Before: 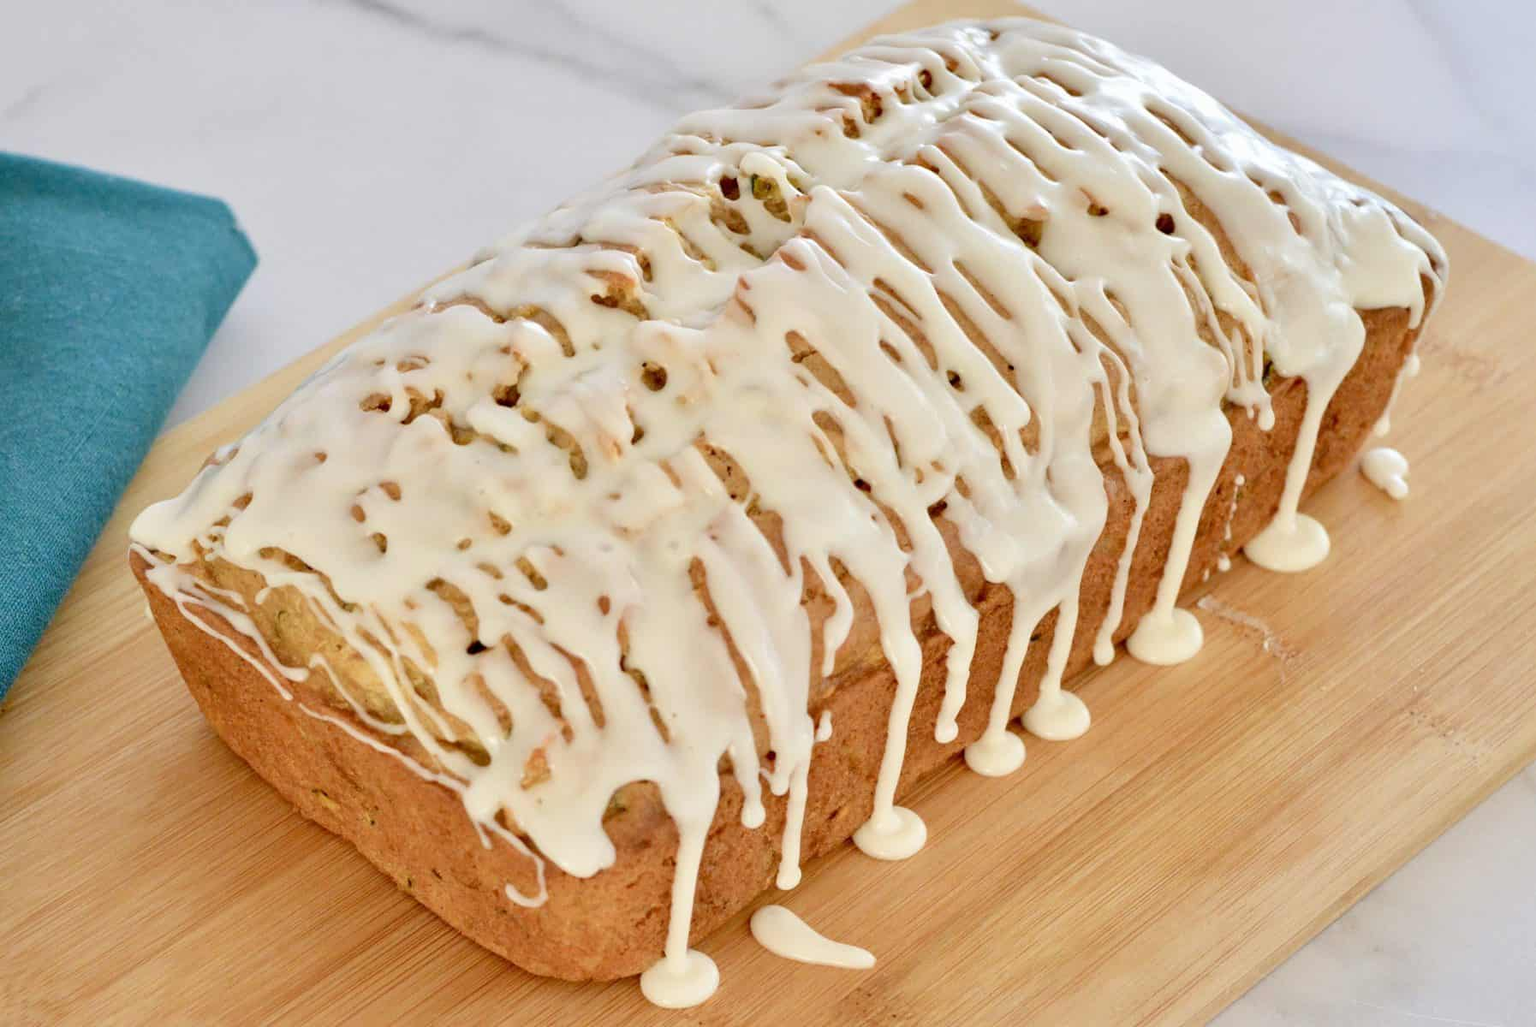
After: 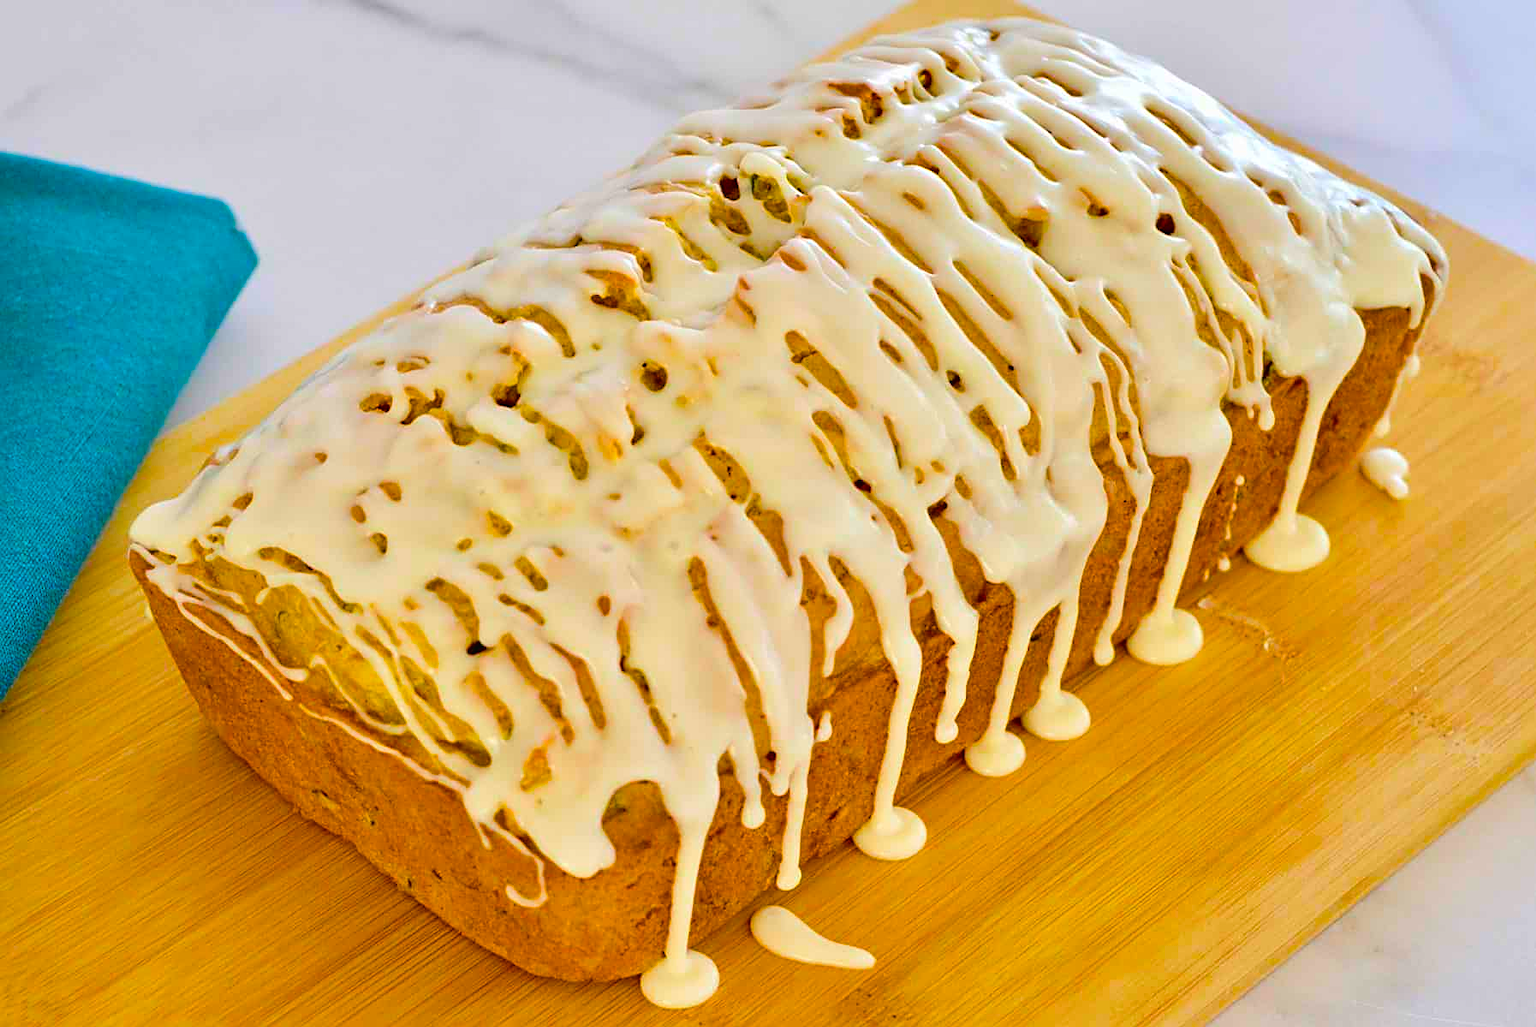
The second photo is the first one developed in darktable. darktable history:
color balance rgb: global offset › luminance 0.219%, perceptual saturation grading › global saturation 75.425%, perceptual saturation grading › shadows -29.403%, global vibrance 39.874%
sharpen: on, module defaults
